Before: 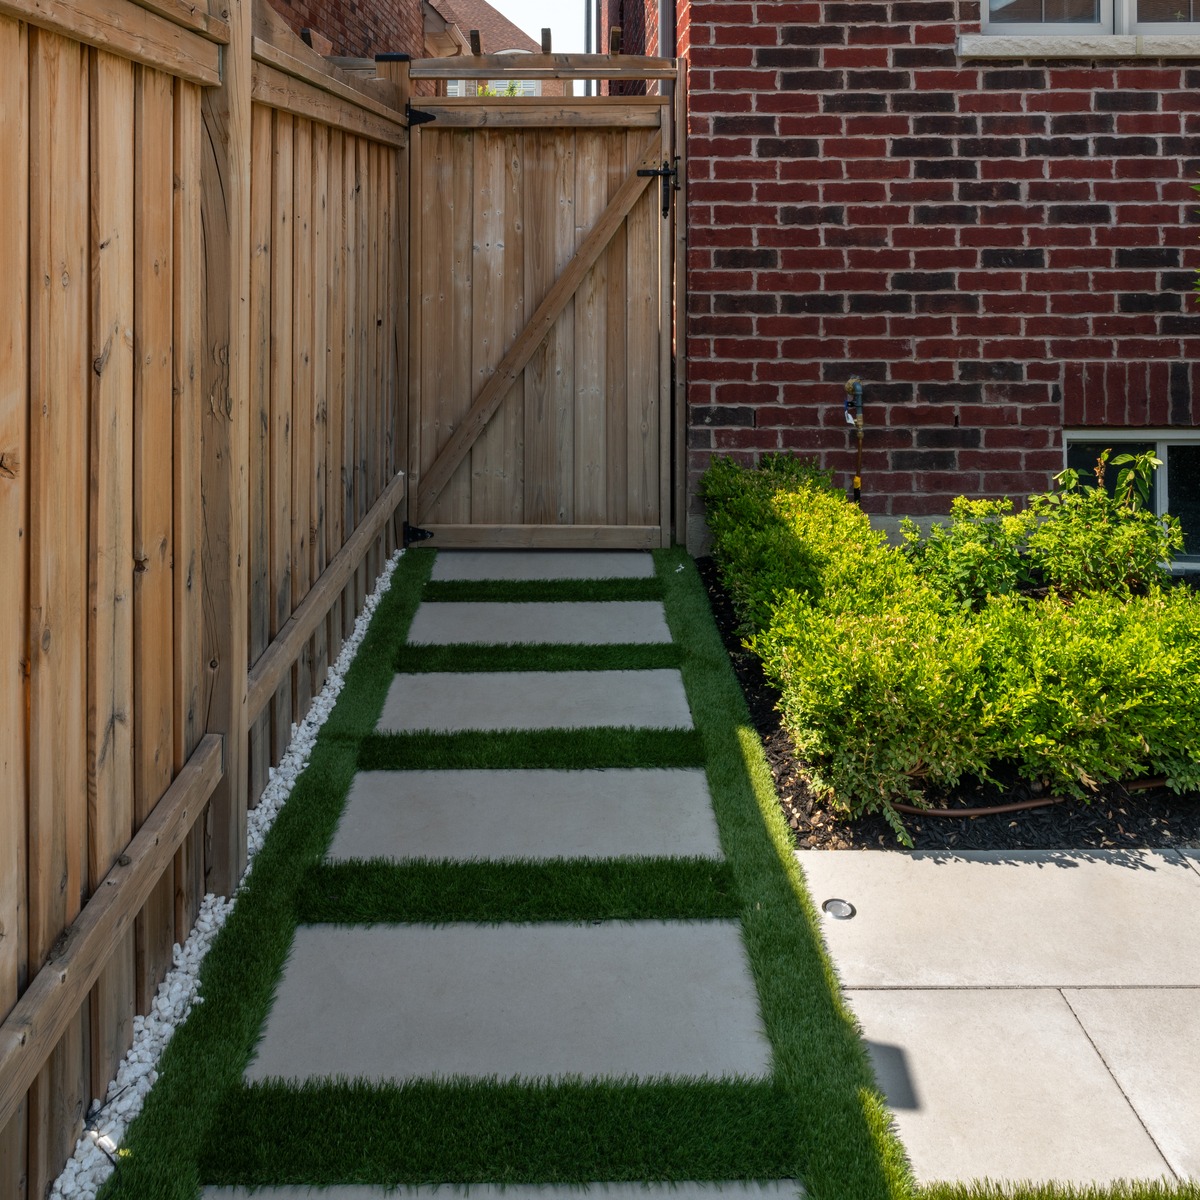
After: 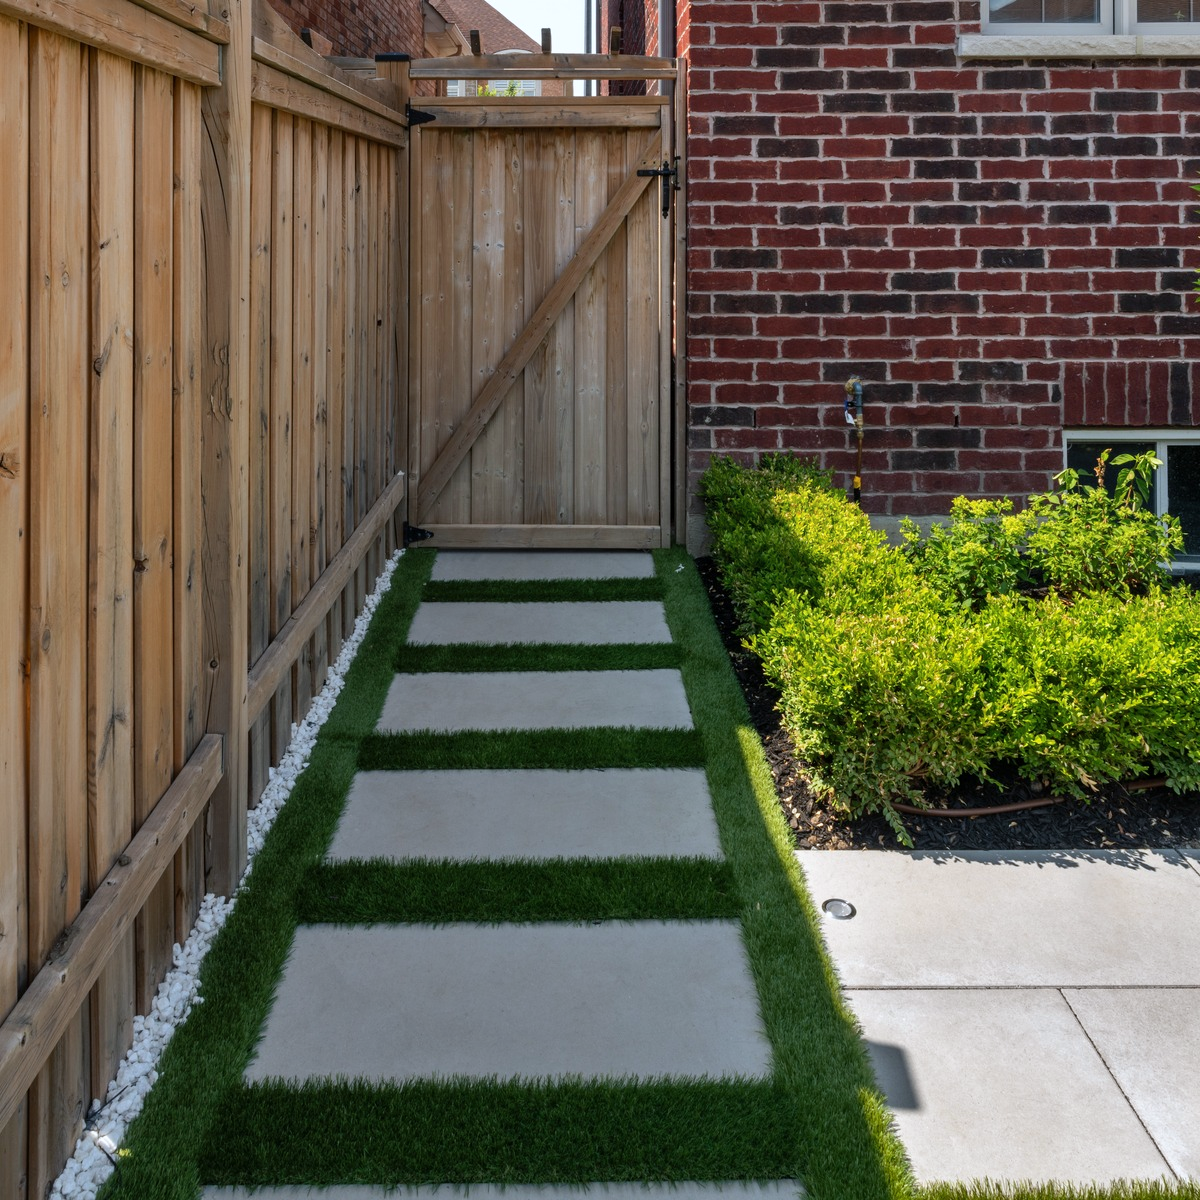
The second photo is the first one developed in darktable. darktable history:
white balance: red 0.974, blue 1.044
shadows and highlights: soften with gaussian
